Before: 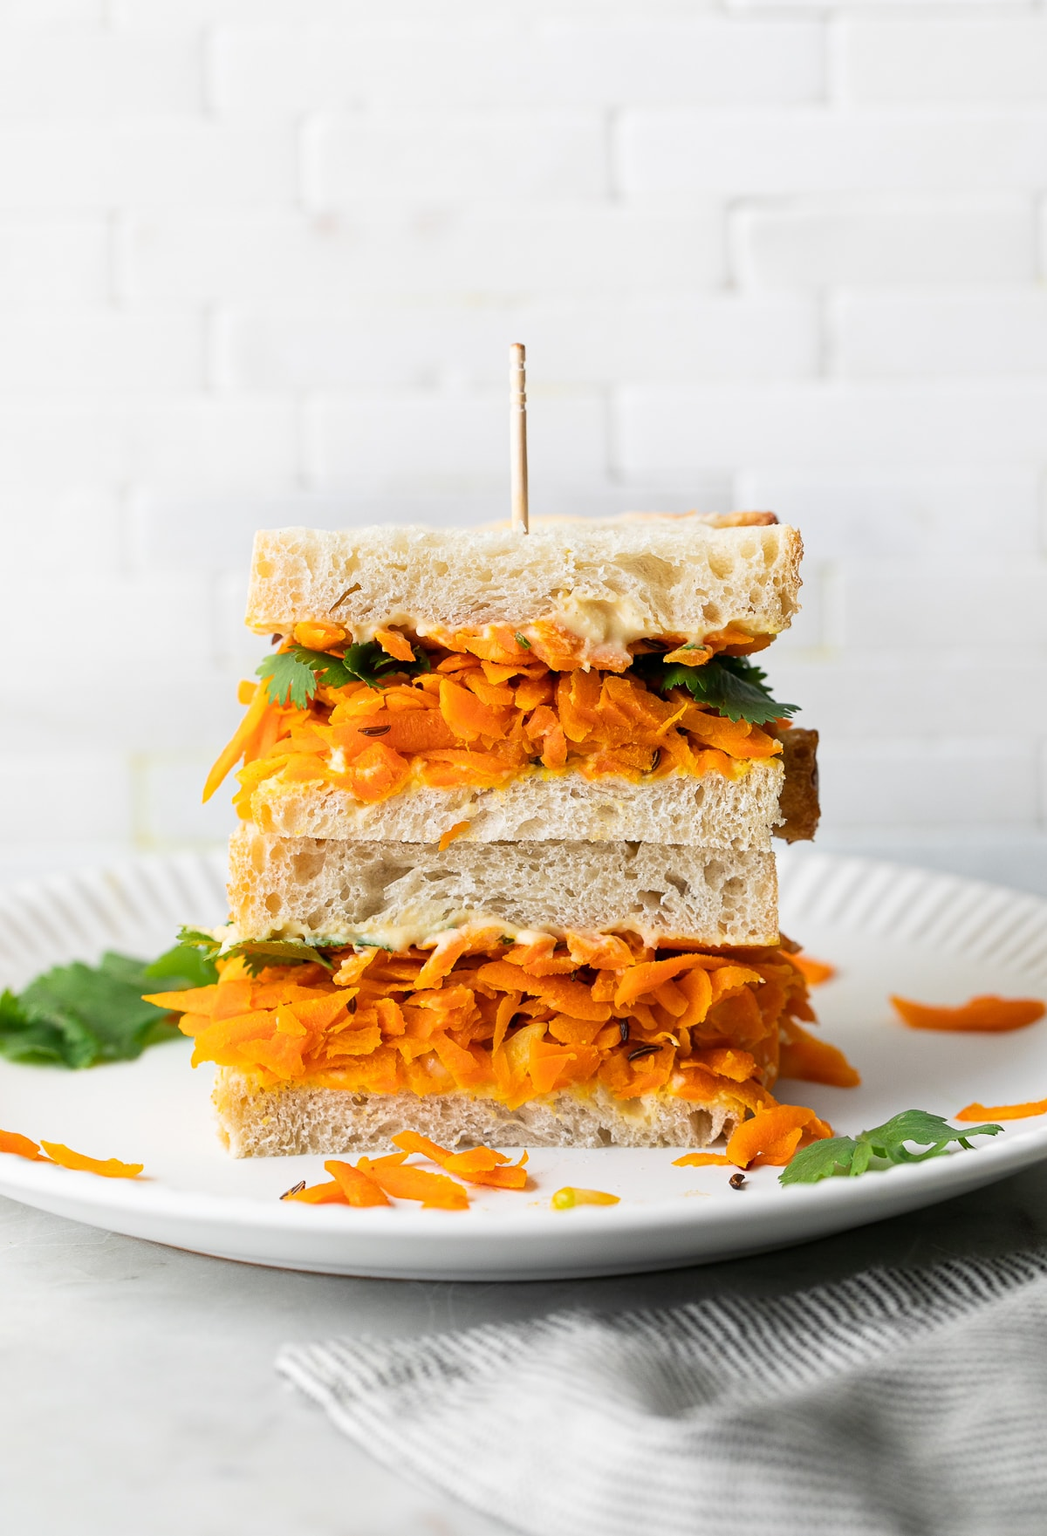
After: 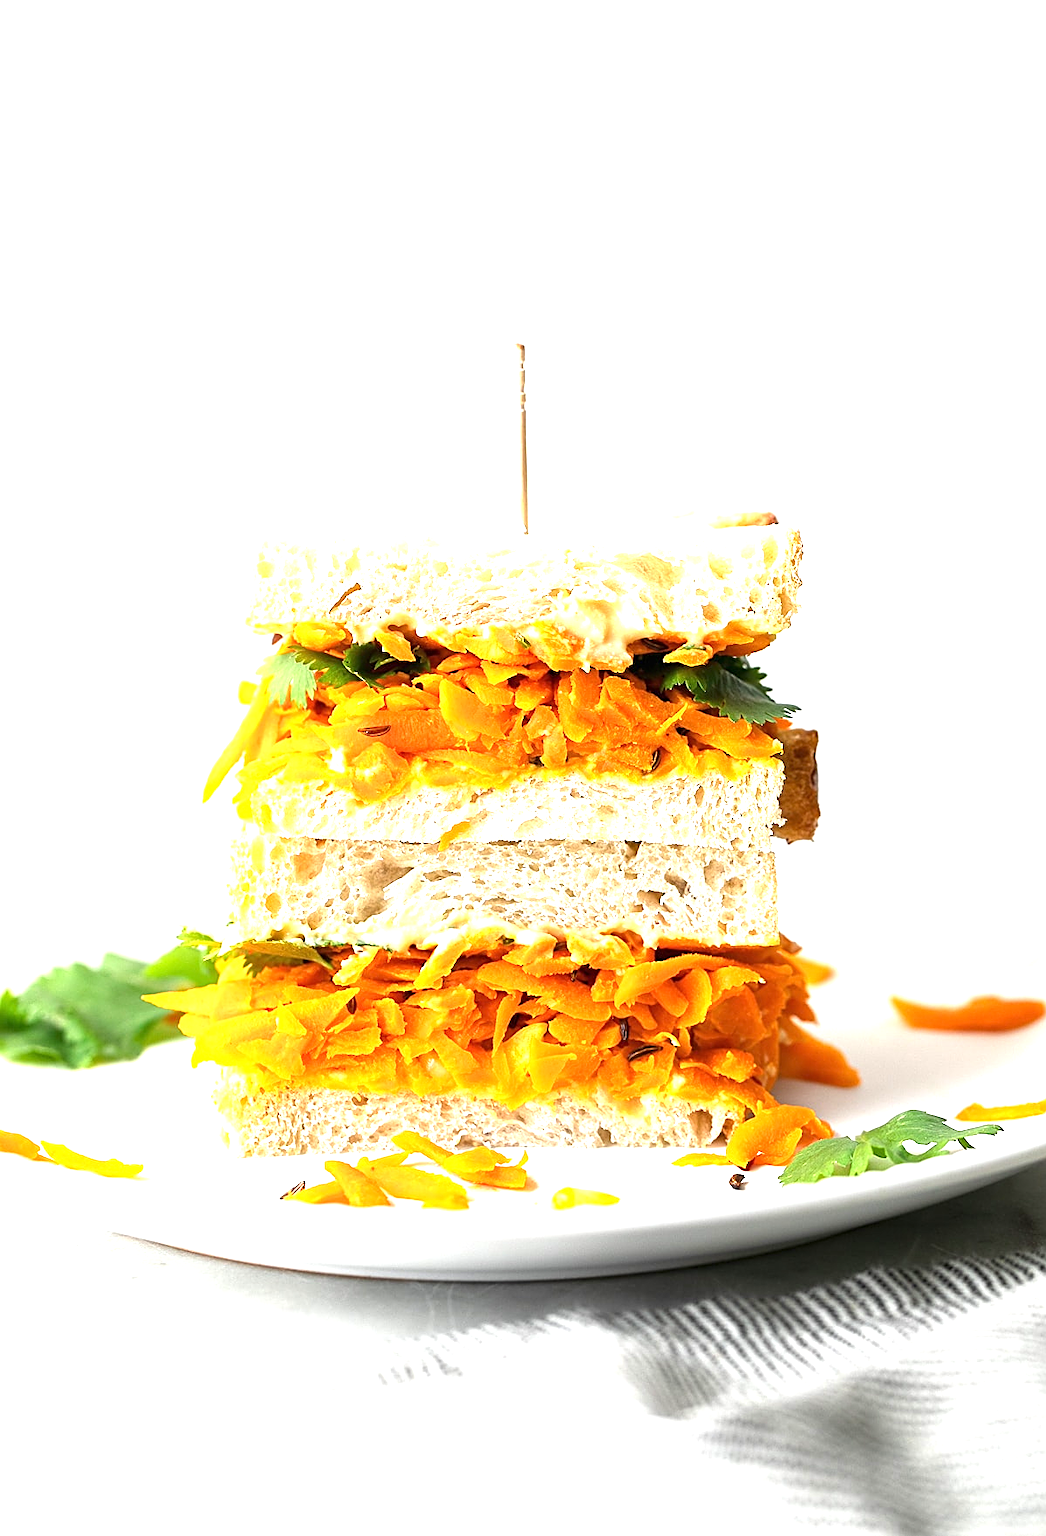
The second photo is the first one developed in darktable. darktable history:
sharpen: on, module defaults
exposure: black level correction 0, exposure 1.275 EV, compensate highlight preservation false
